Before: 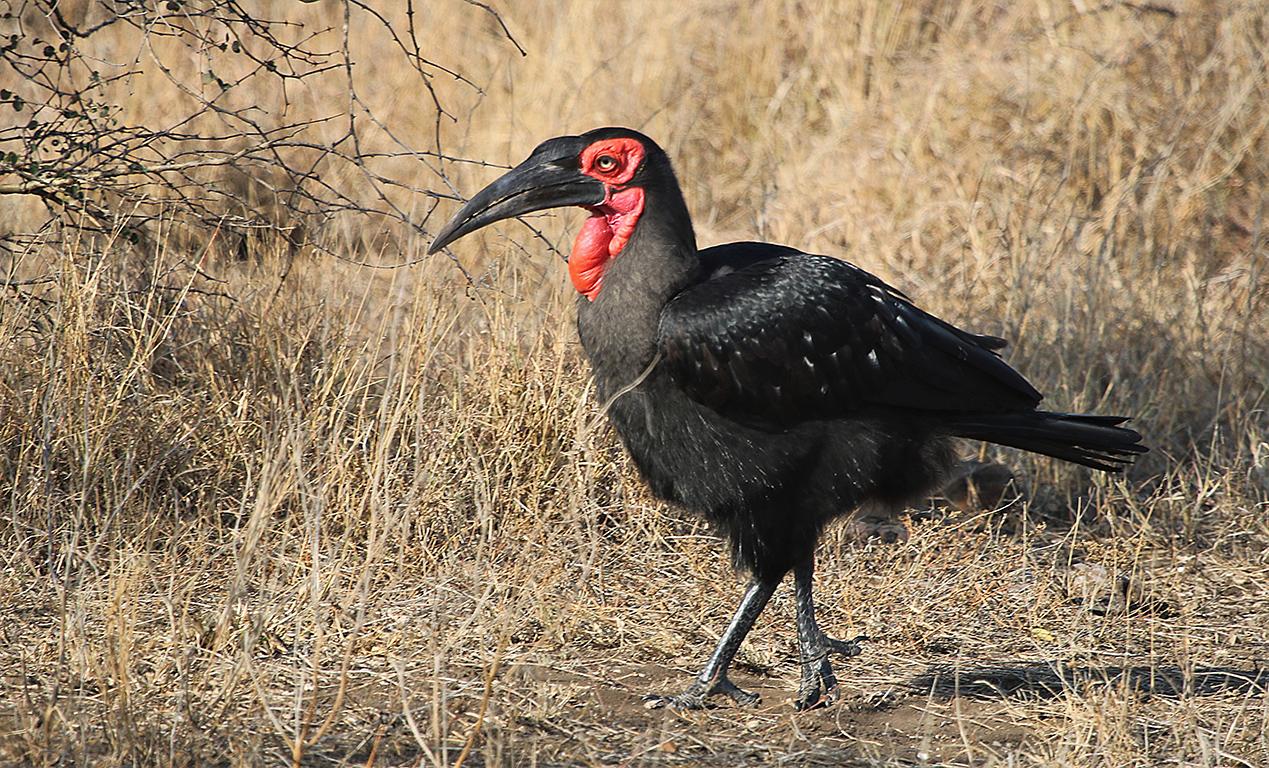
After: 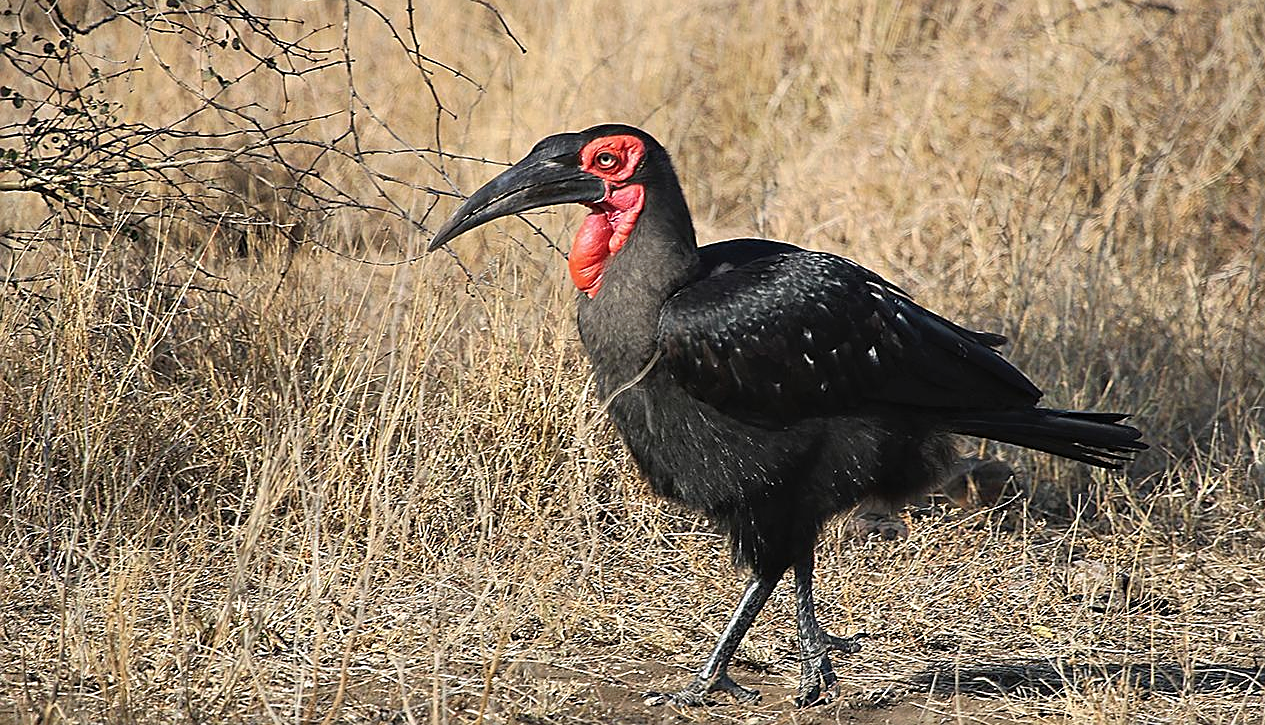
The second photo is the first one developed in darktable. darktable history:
crop: top 0.448%, right 0.264%, bottom 5.045%
sharpen: on, module defaults
tone curve: curves: ch0 [(0, 0) (0.003, 0.013) (0.011, 0.017) (0.025, 0.028) (0.044, 0.049) (0.069, 0.07) (0.1, 0.103) (0.136, 0.143) (0.177, 0.186) (0.224, 0.232) (0.277, 0.282) (0.335, 0.333) (0.399, 0.405) (0.468, 0.477) (0.543, 0.54) (0.623, 0.627) (0.709, 0.709) (0.801, 0.798) (0.898, 0.902) (1, 1)], preserve colors none
